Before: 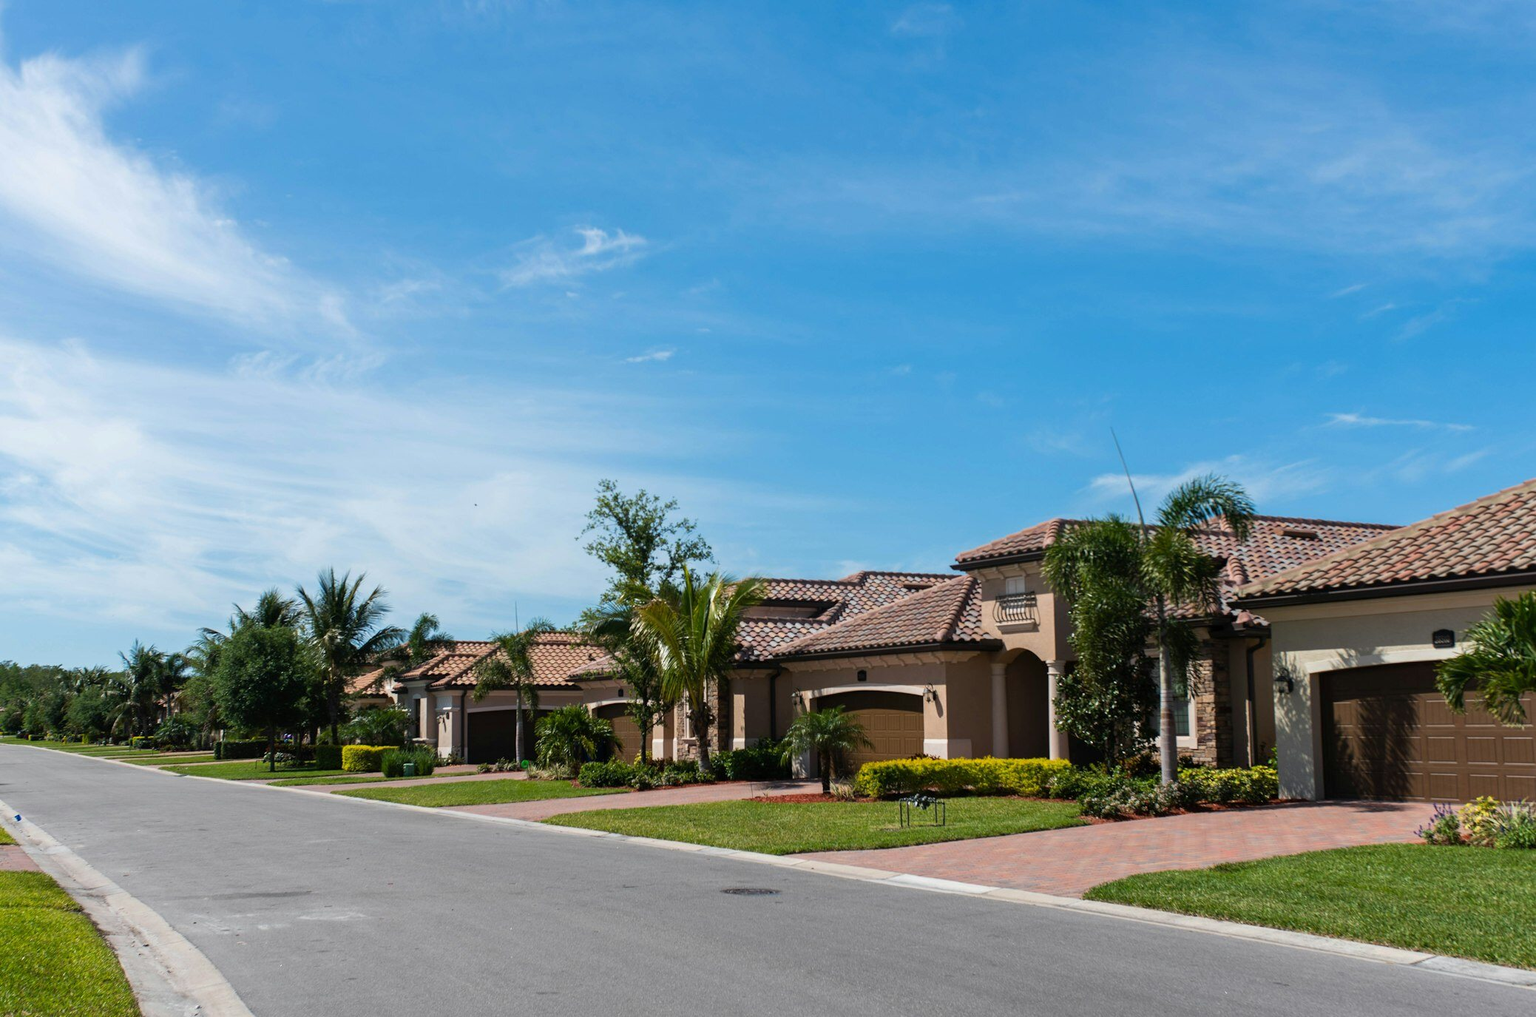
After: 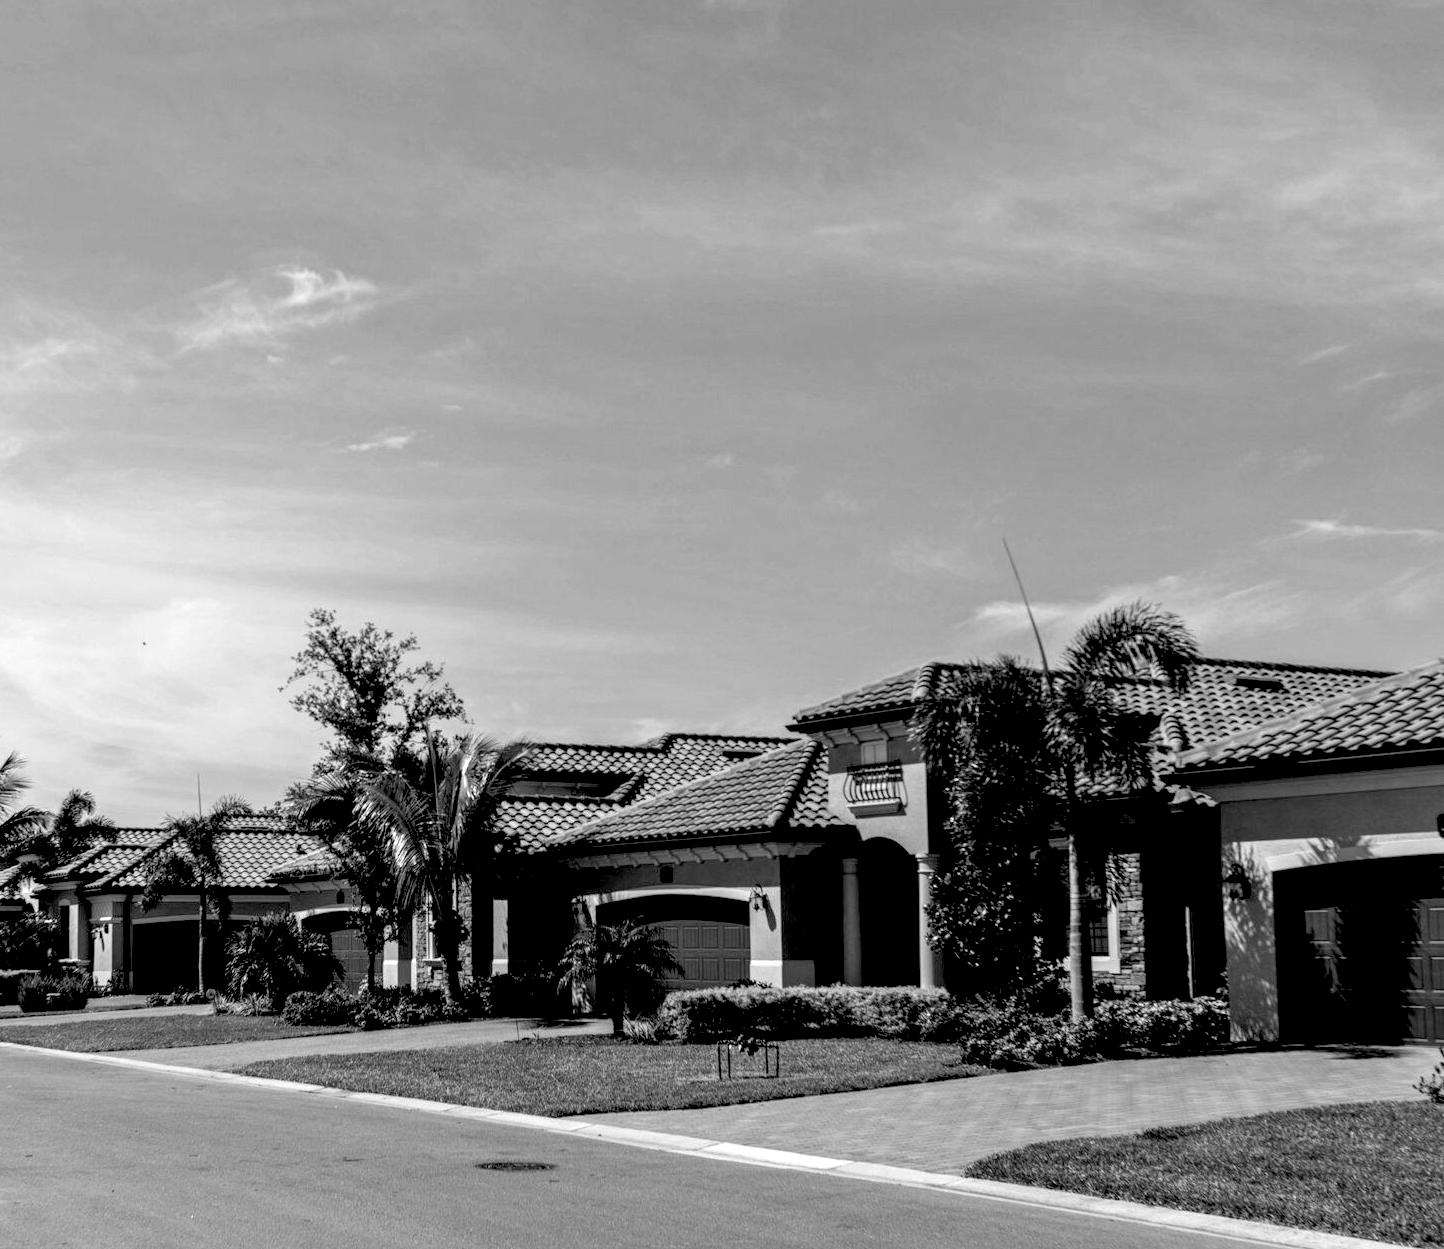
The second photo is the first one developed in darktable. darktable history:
monochrome: on, module defaults
local contrast: on, module defaults
exposure: black level correction 0.04, exposure 0.5 EV, compensate highlight preservation false
crop and rotate: left 24.034%, top 2.838%, right 6.406%, bottom 6.299%
